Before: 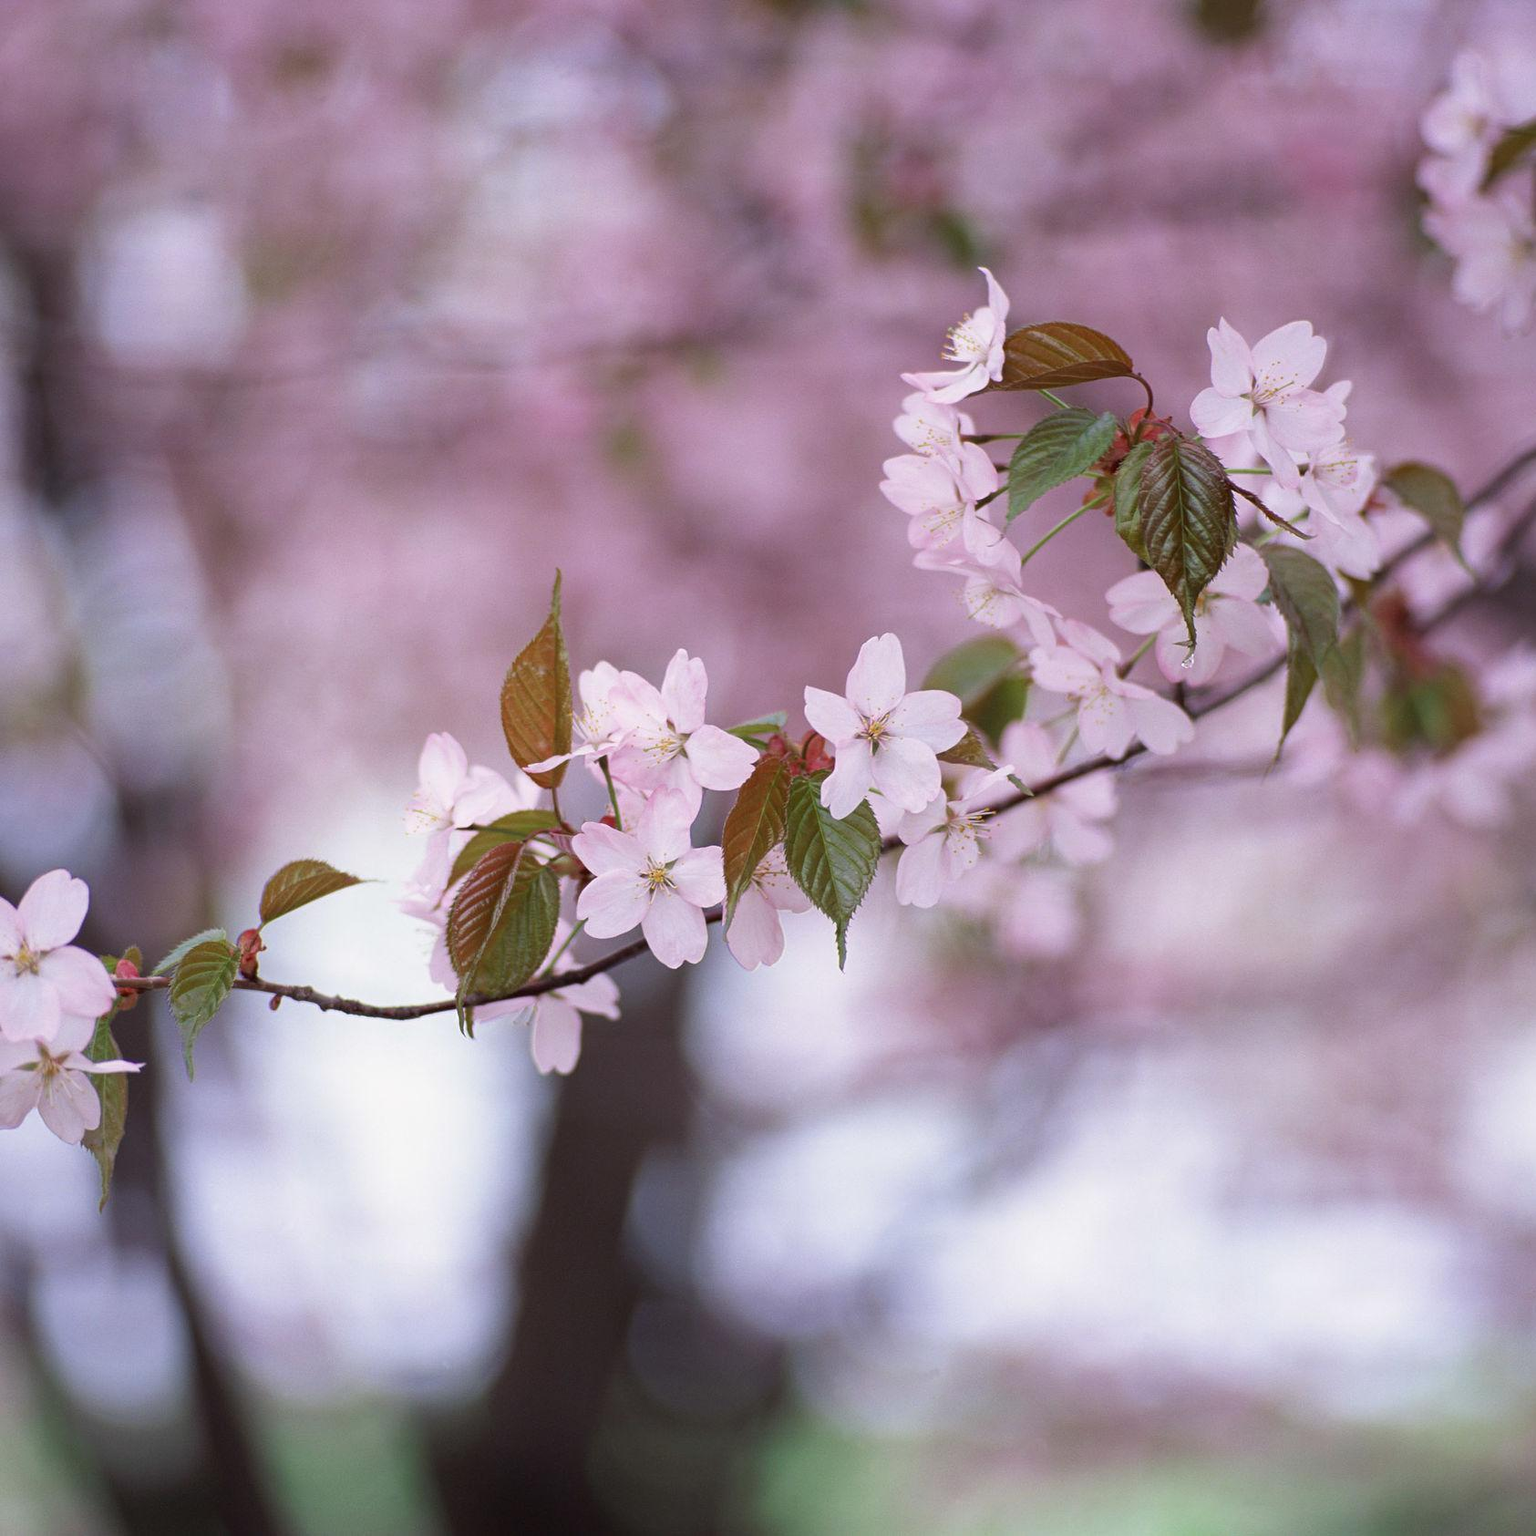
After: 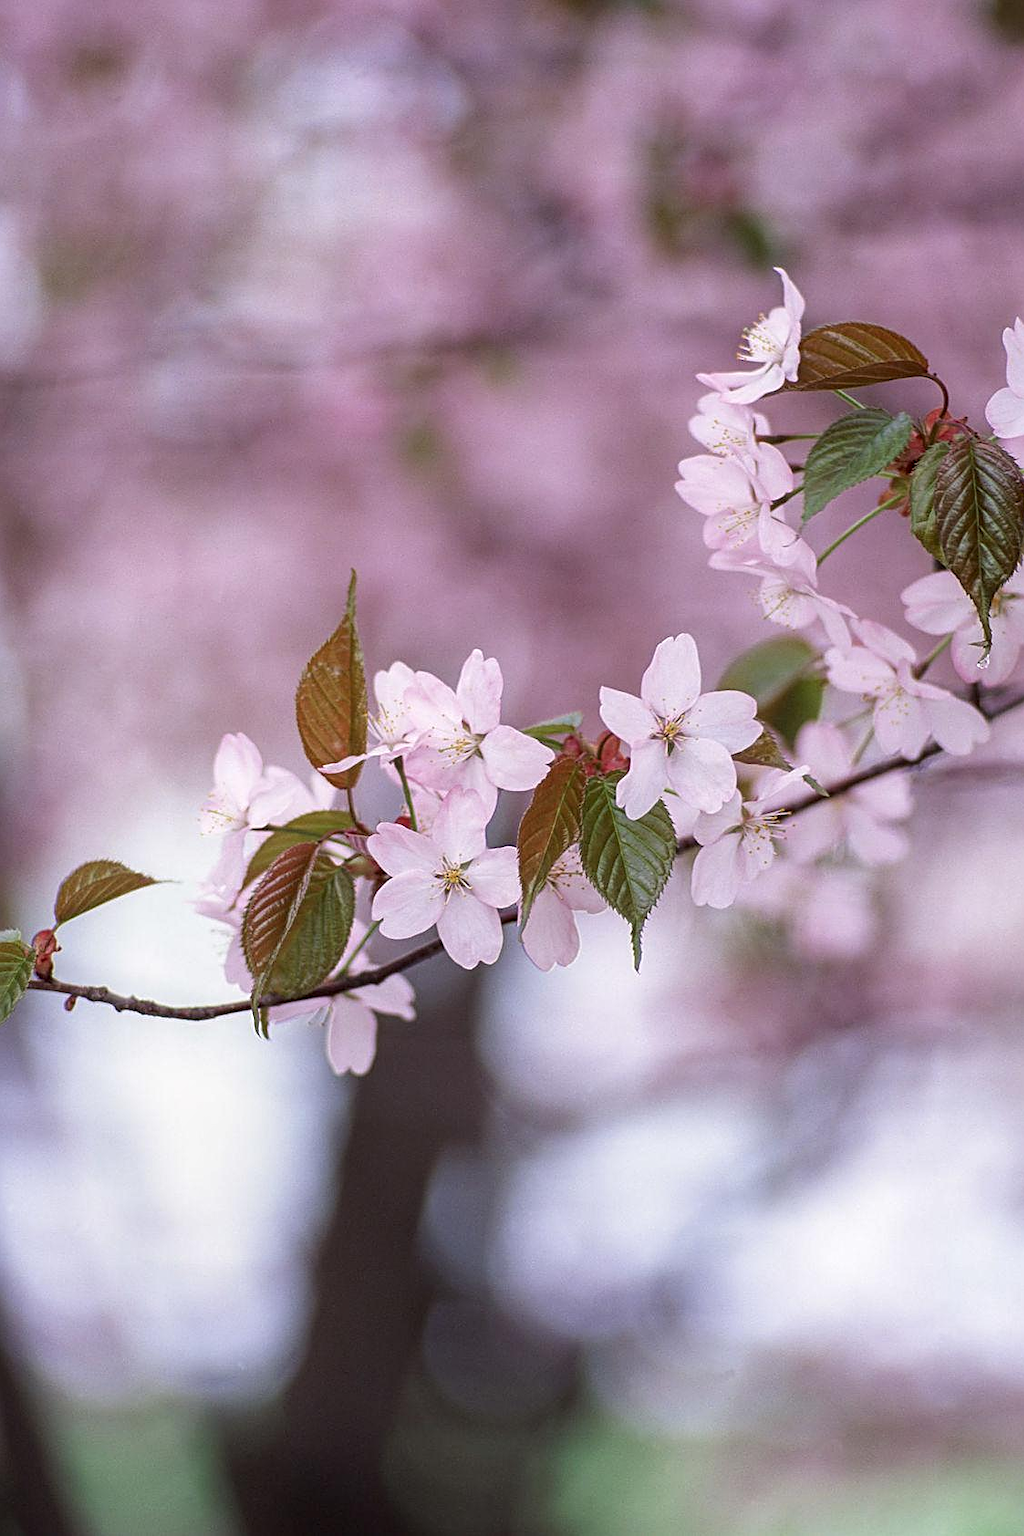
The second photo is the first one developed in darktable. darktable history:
sharpen: on, module defaults
crop and rotate: left 13.423%, right 19.892%
local contrast: on, module defaults
